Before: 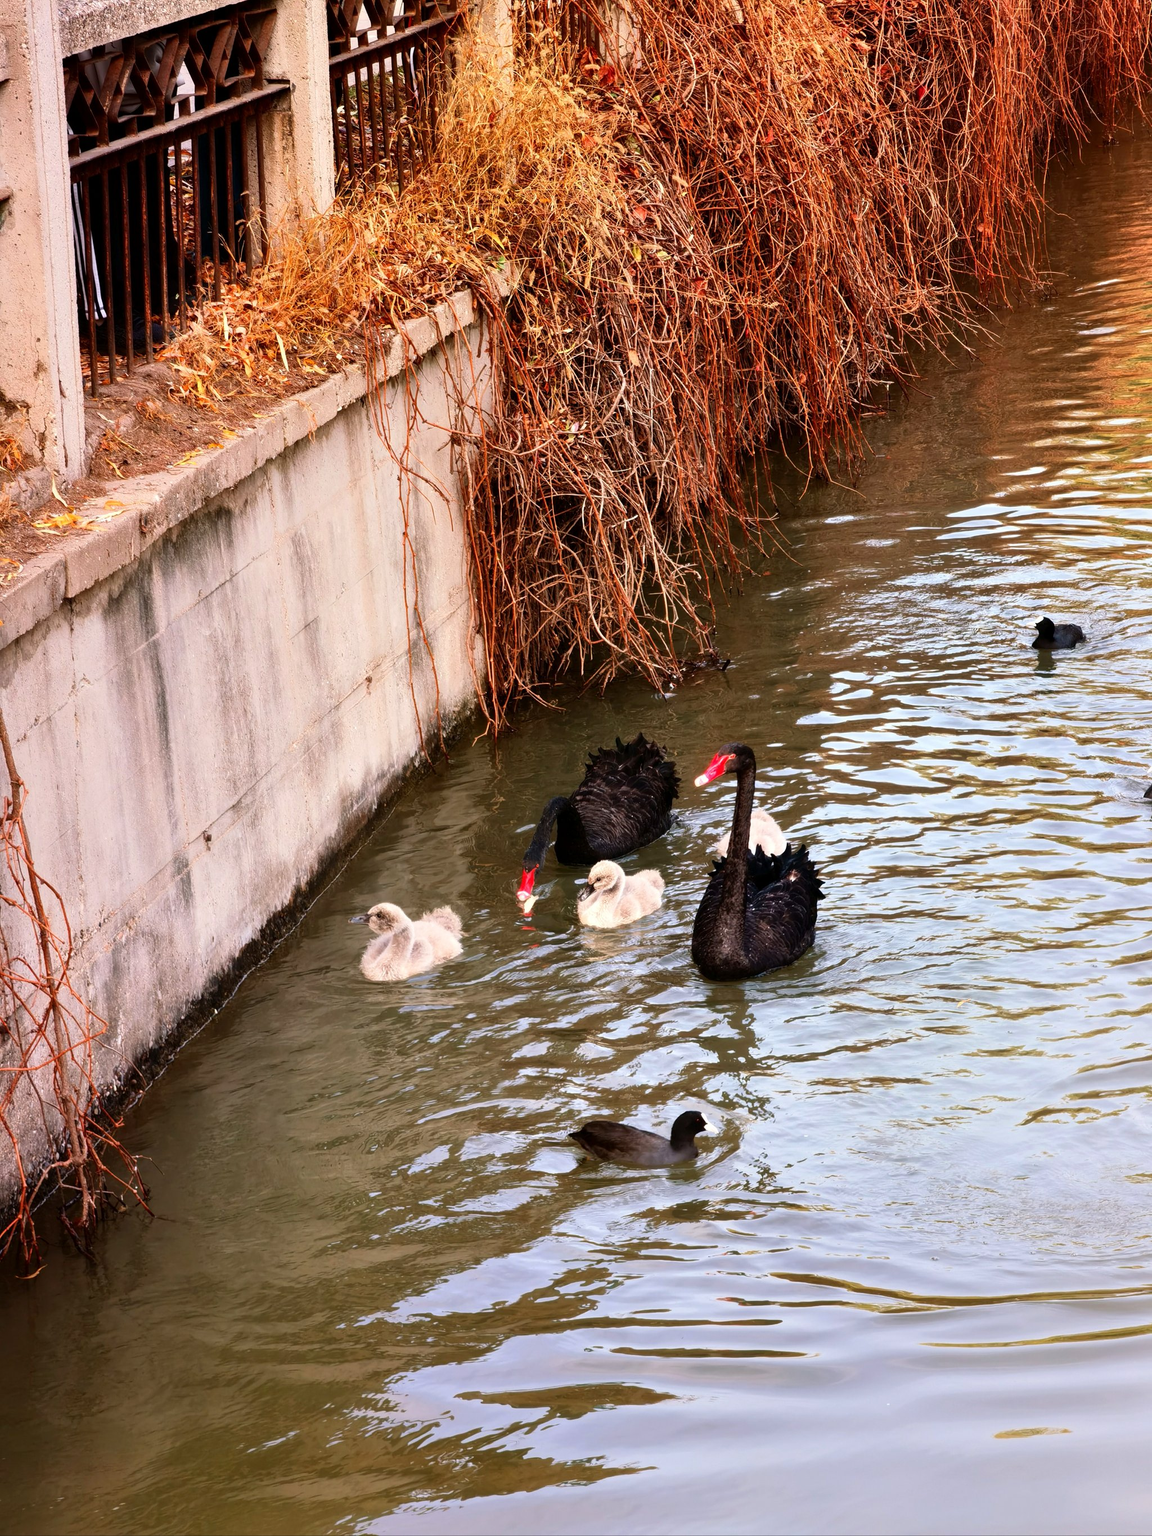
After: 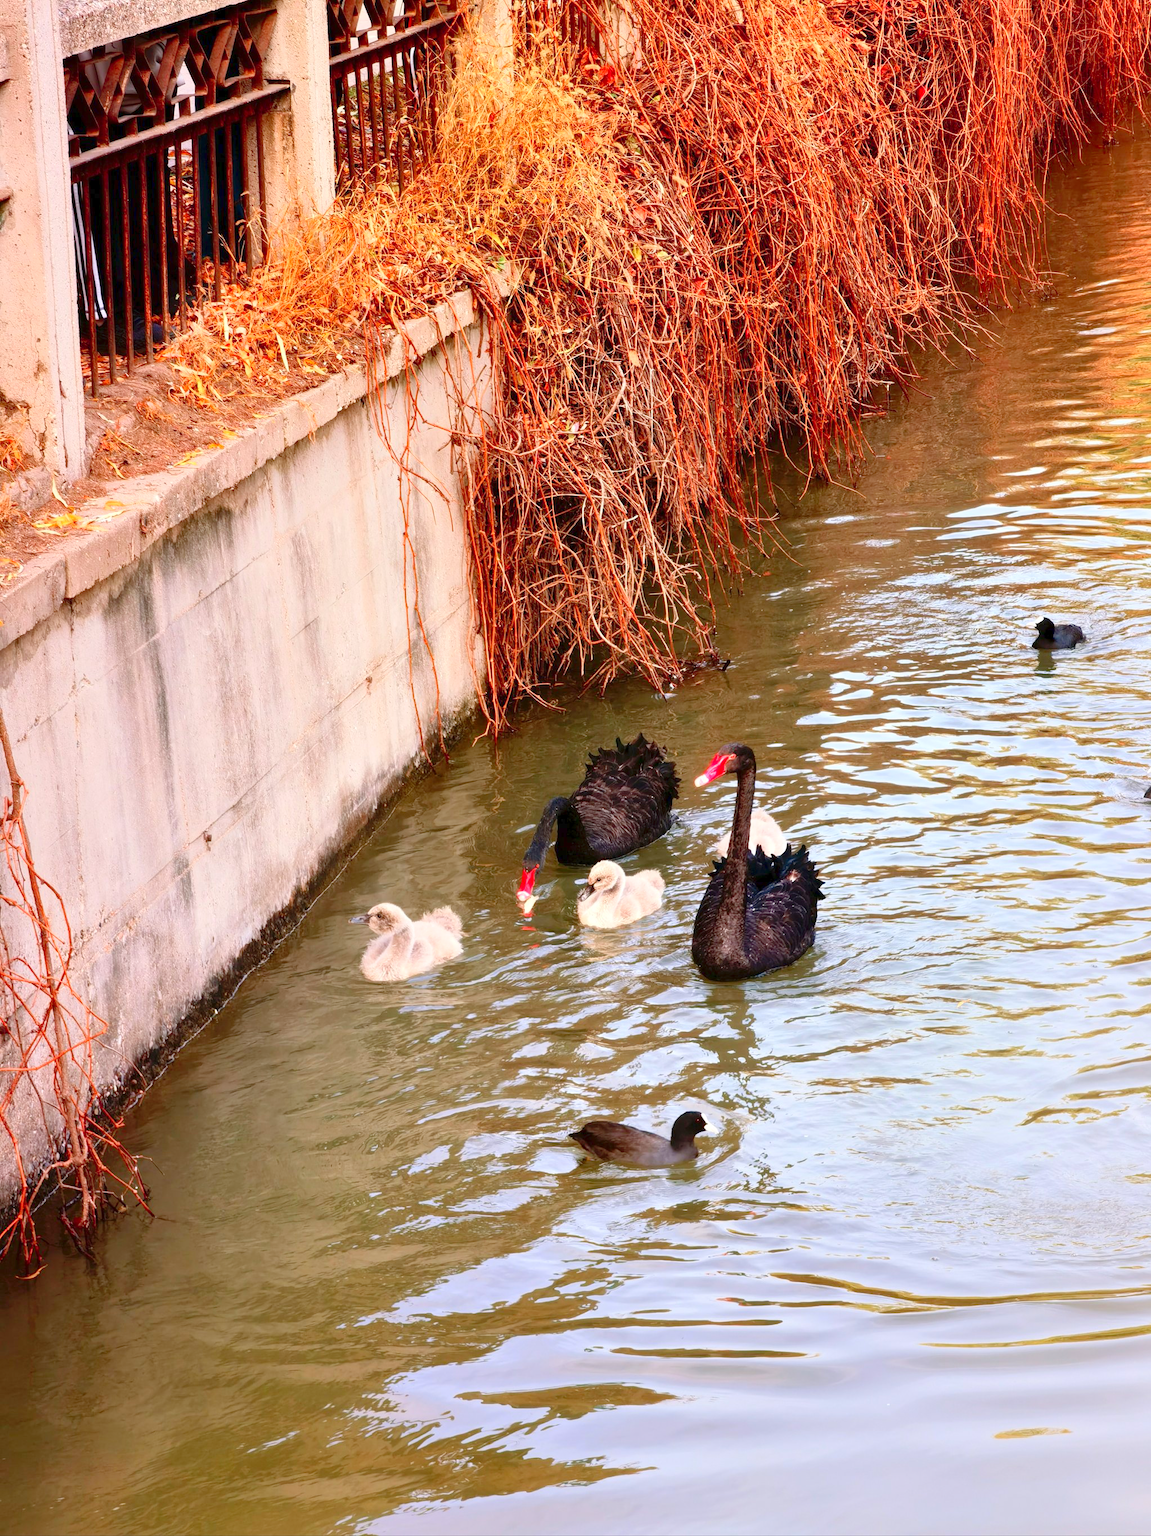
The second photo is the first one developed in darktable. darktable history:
exposure: exposure -0.151 EV, compensate highlight preservation false
levels: levels [0, 0.397, 0.955]
